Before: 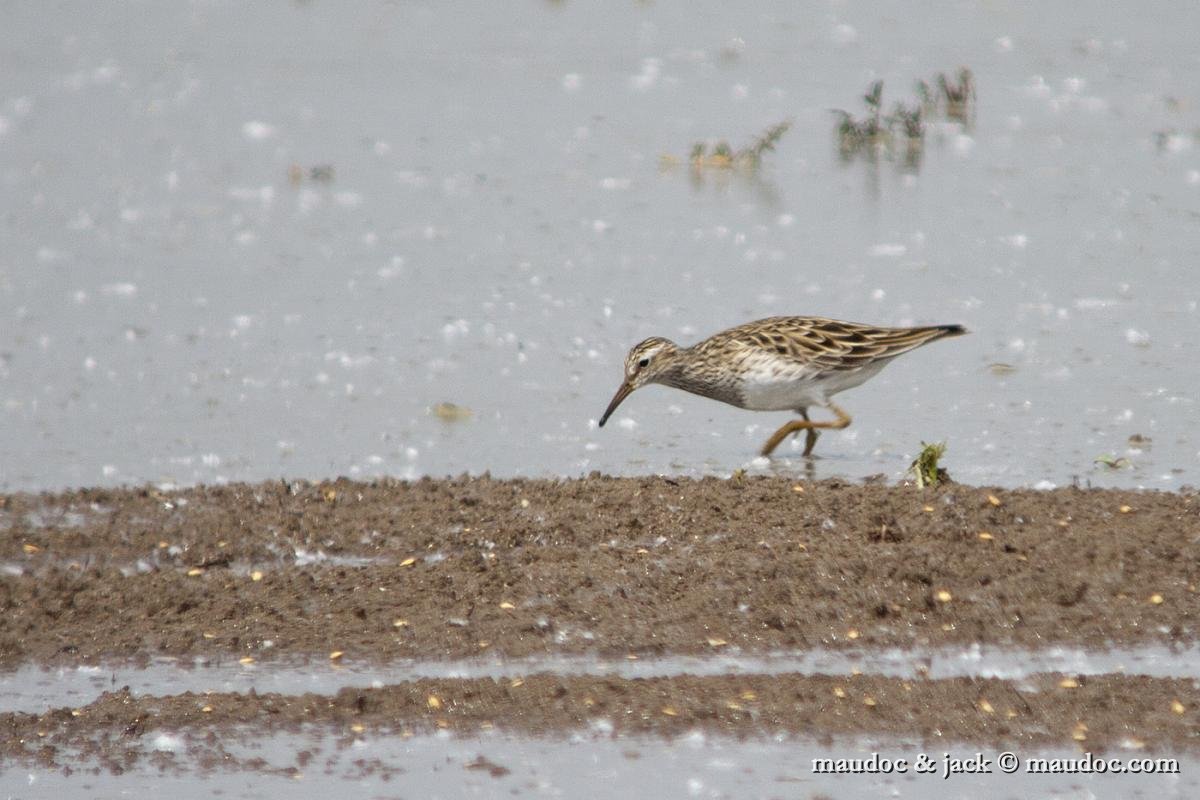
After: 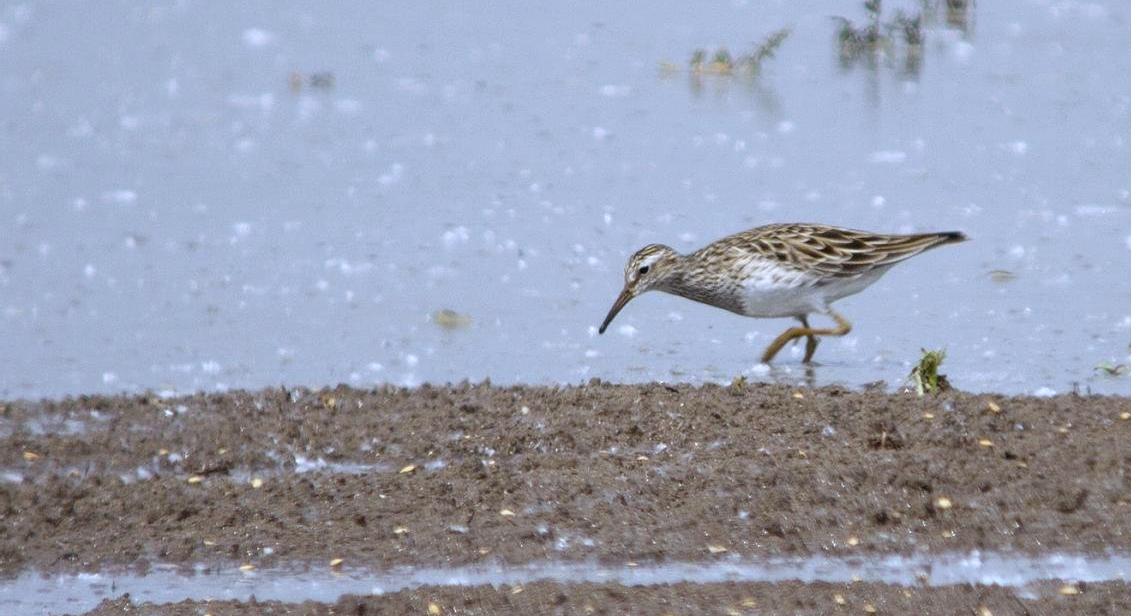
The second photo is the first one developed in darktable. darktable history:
crop and rotate: angle 0.03°, top 11.643%, right 5.651%, bottom 11.189%
white balance: red 0.948, green 1.02, blue 1.176
